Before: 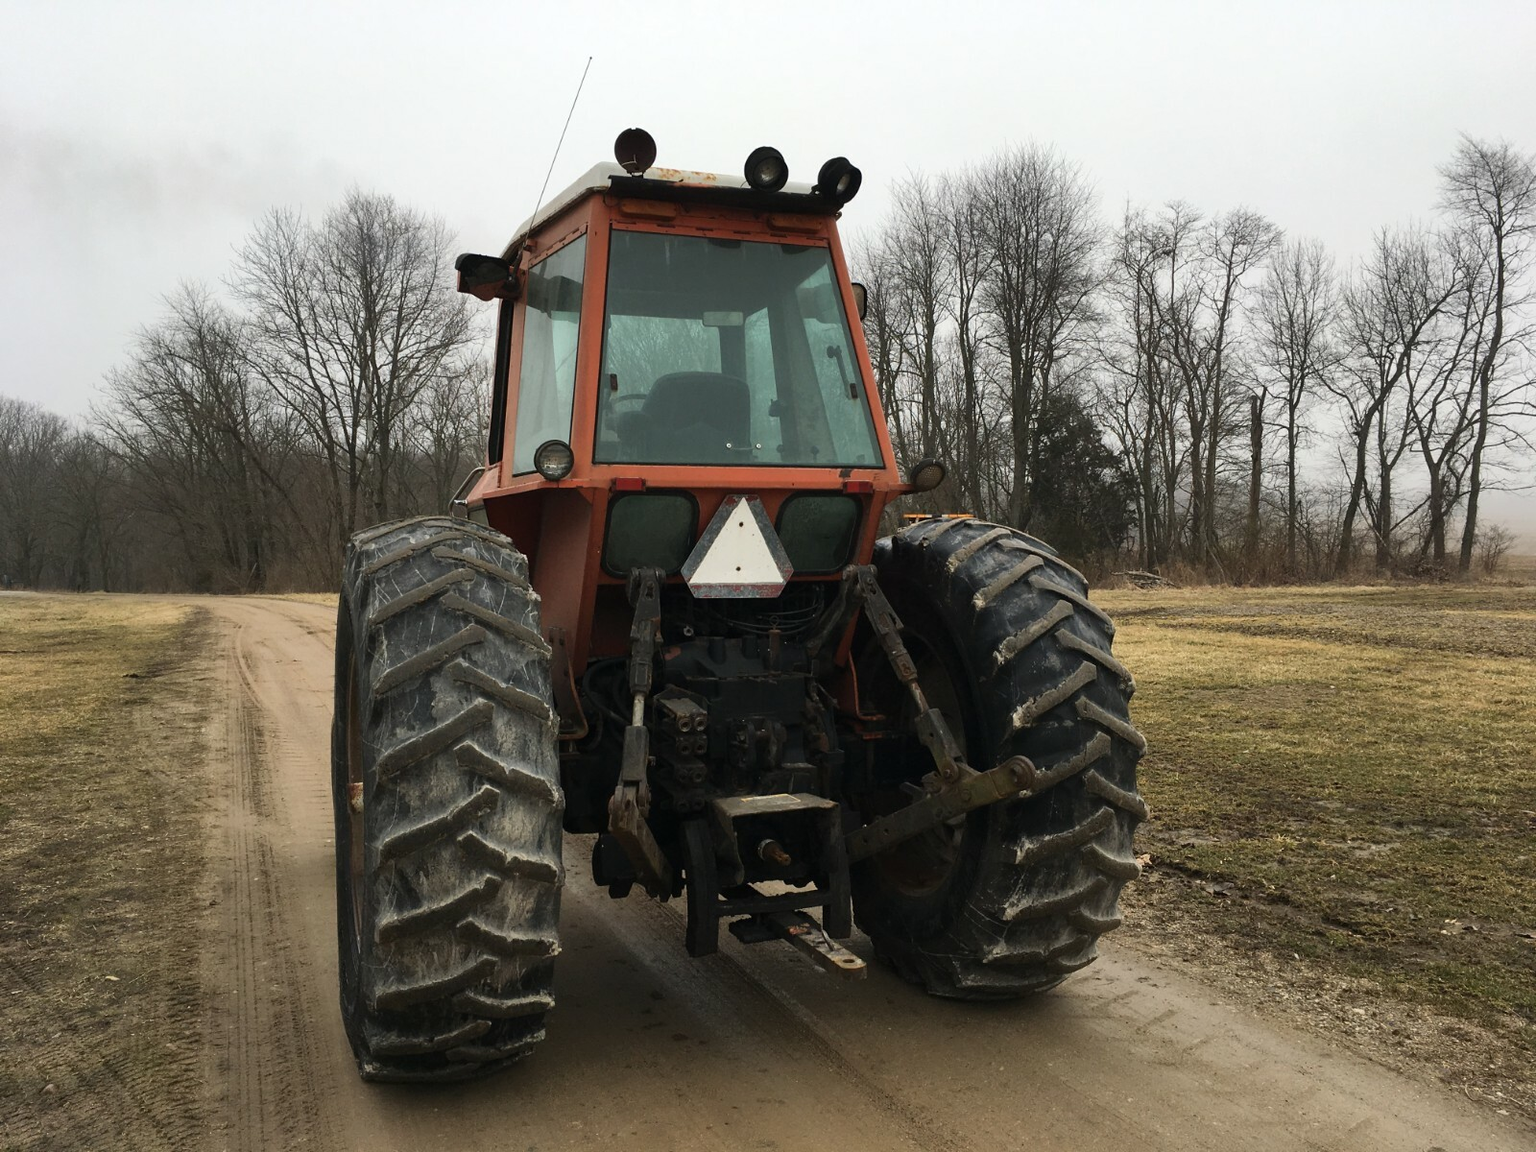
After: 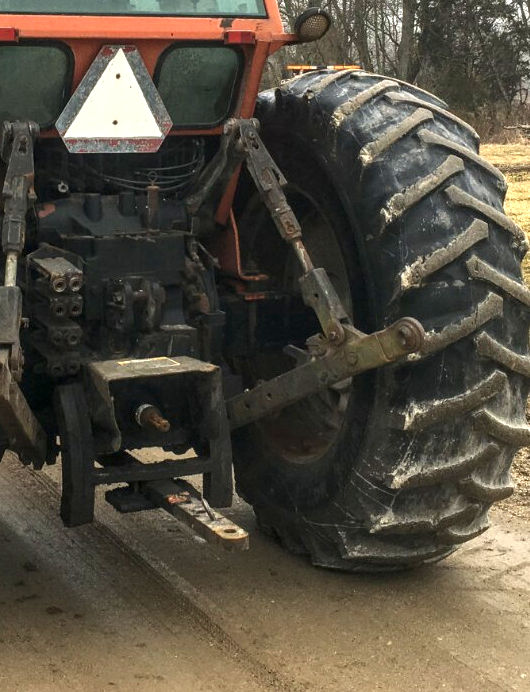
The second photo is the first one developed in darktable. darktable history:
crop: left 40.878%, top 39.176%, right 25.993%, bottom 3.081%
local contrast: highlights 0%, shadows 0%, detail 133%
exposure: exposure 1.223 EV, compensate highlight preservation false
